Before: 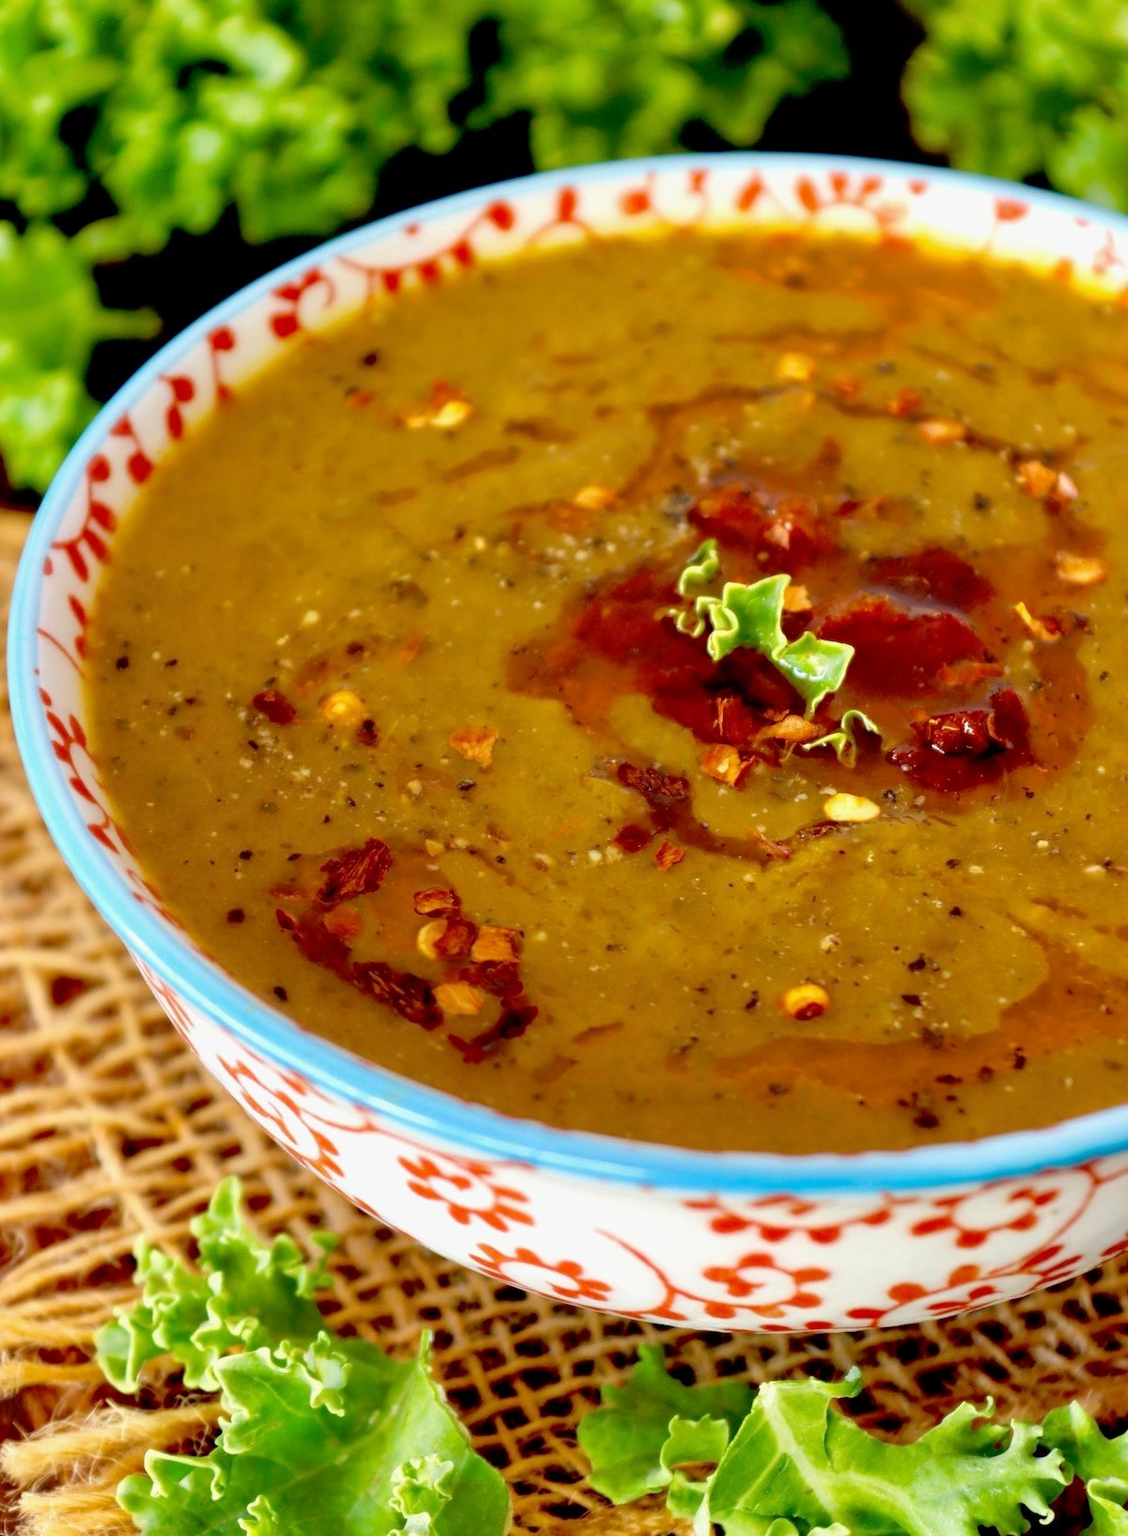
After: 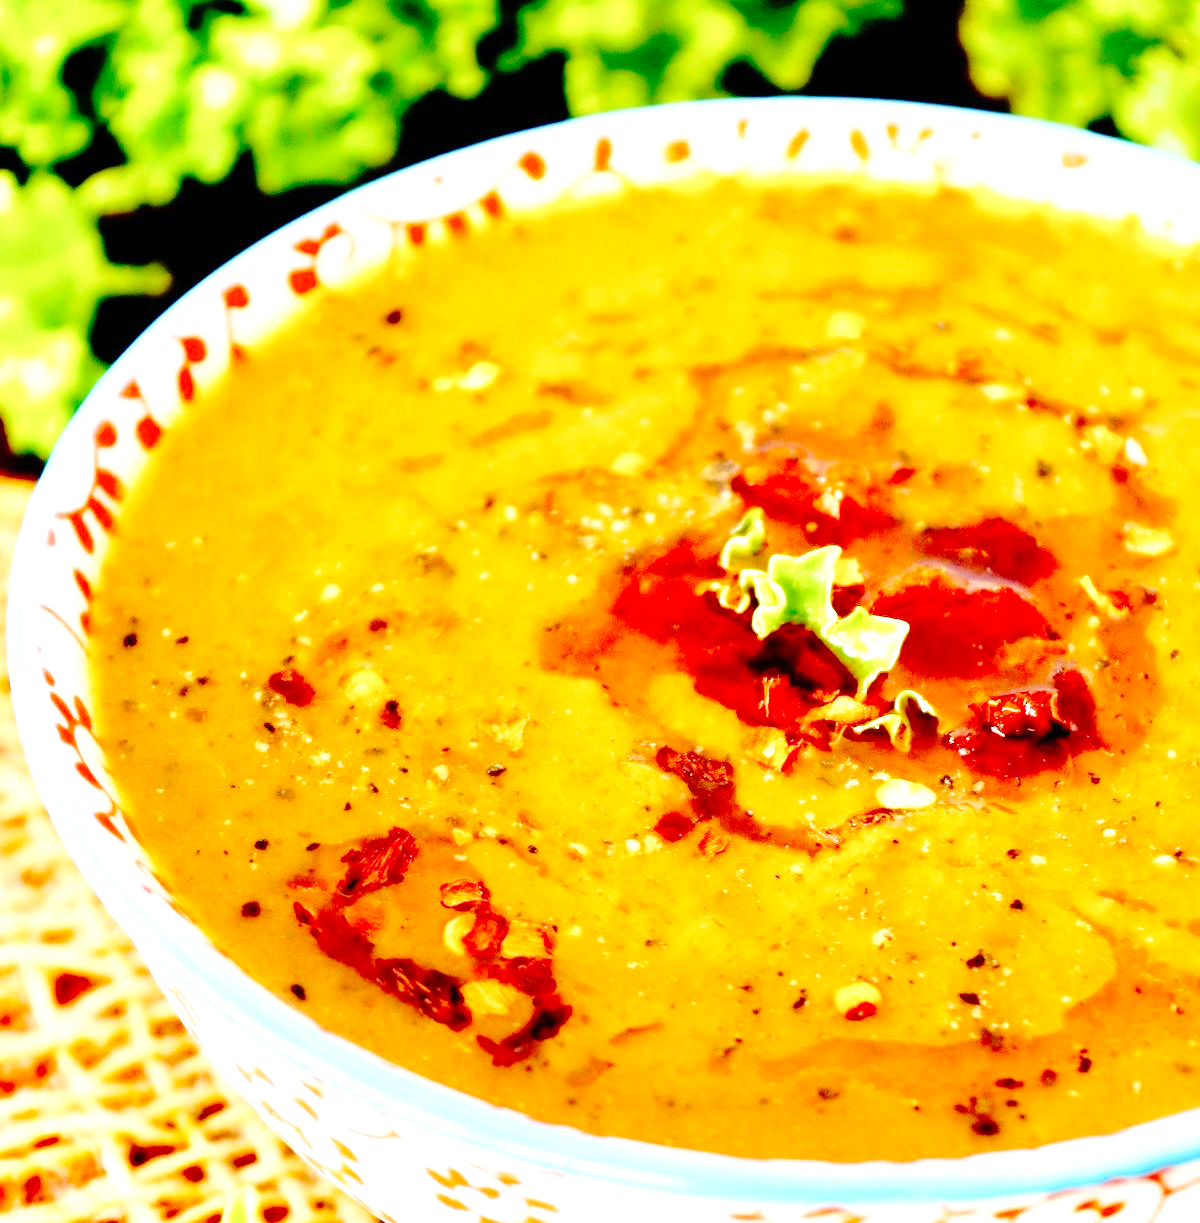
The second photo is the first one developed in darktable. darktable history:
base curve: curves: ch0 [(0, 0) (0.036, 0.025) (0.121, 0.166) (0.206, 0.329) (0.605, 0.79) (1, 1)], preserve colors none
exposure: black level correction 0, exposure 1.388 EV, compensate highlight preservation false
crop: top 4.013%, bottom 21.081%
